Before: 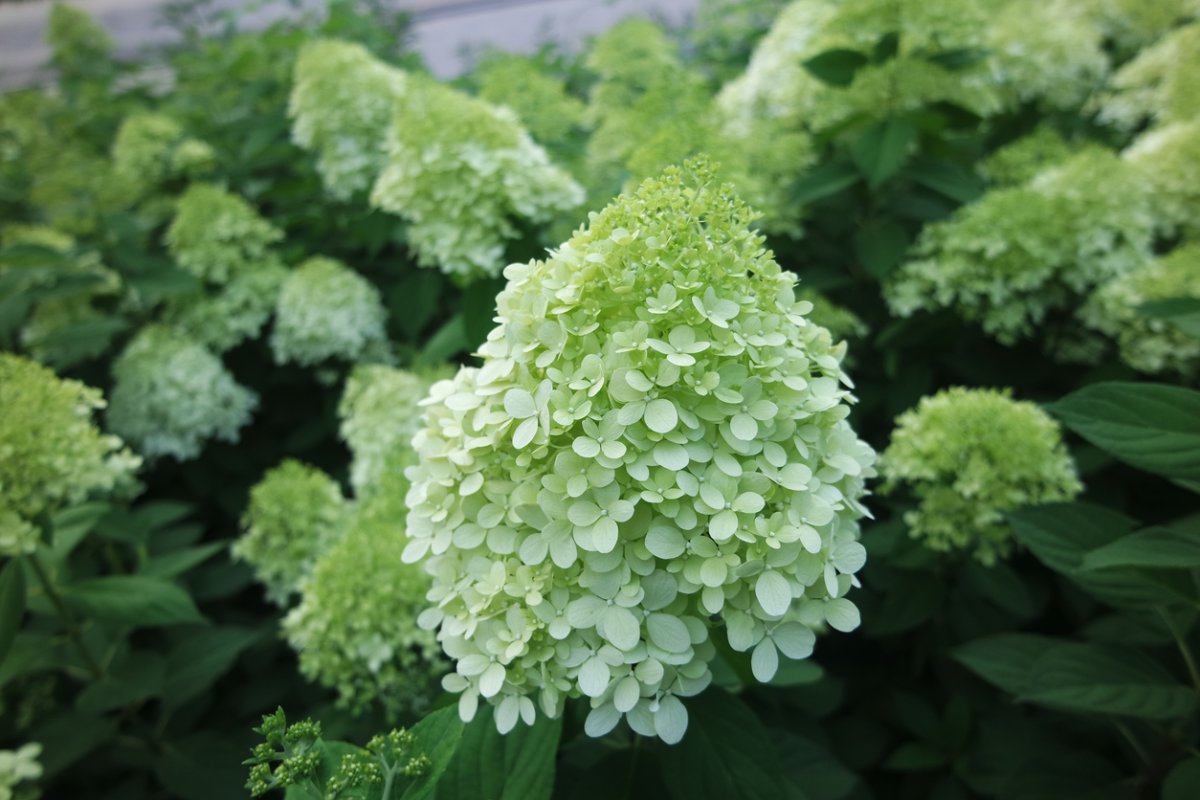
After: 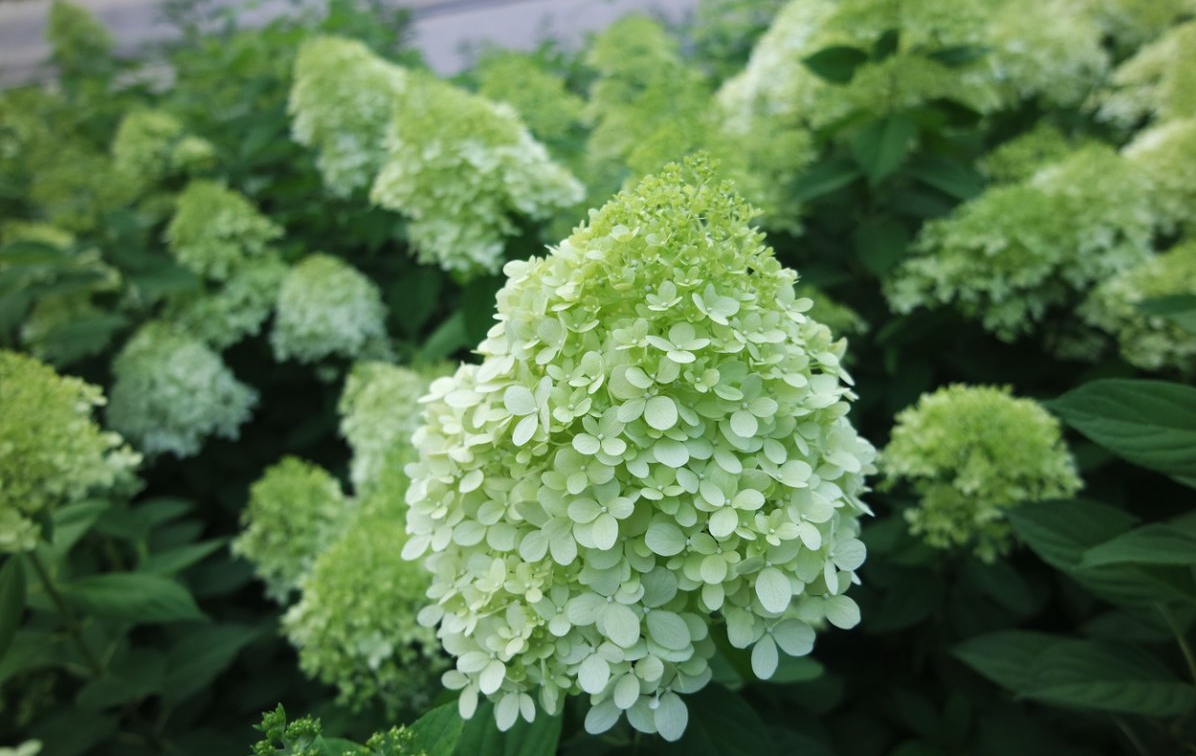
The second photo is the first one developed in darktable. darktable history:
crop: top 0.431%, right 0.256%, bottom 5.015%
color calibration: illuminant same as pipeline (D50), adaptation XYZ, x 0.346, y 0.359, temperature 5010.6 K
